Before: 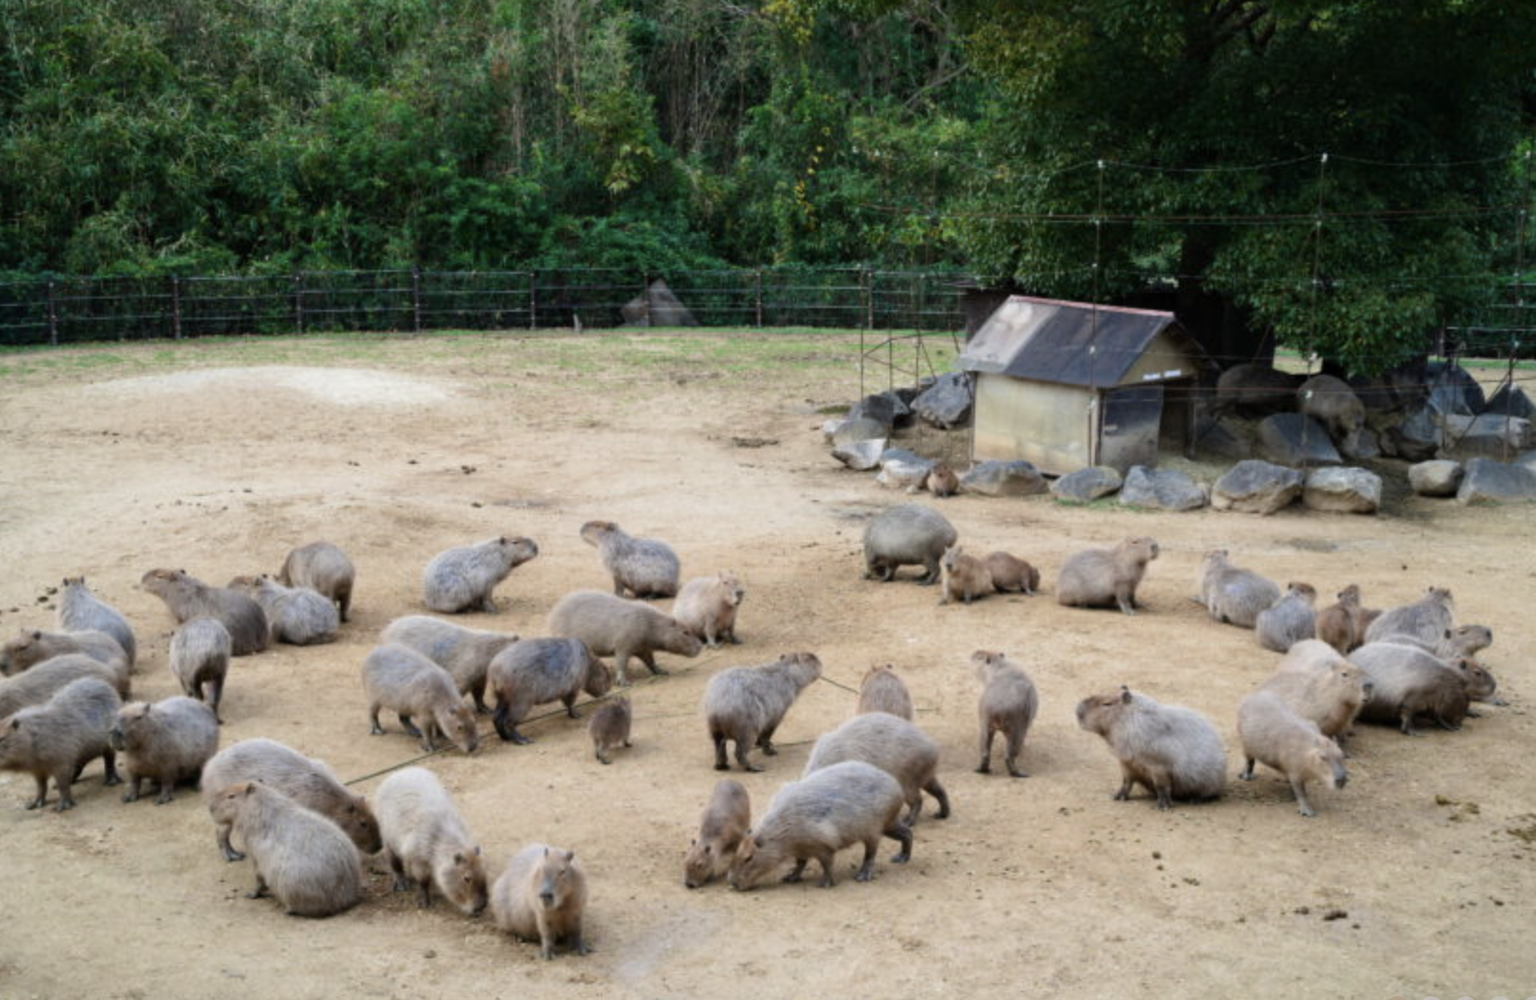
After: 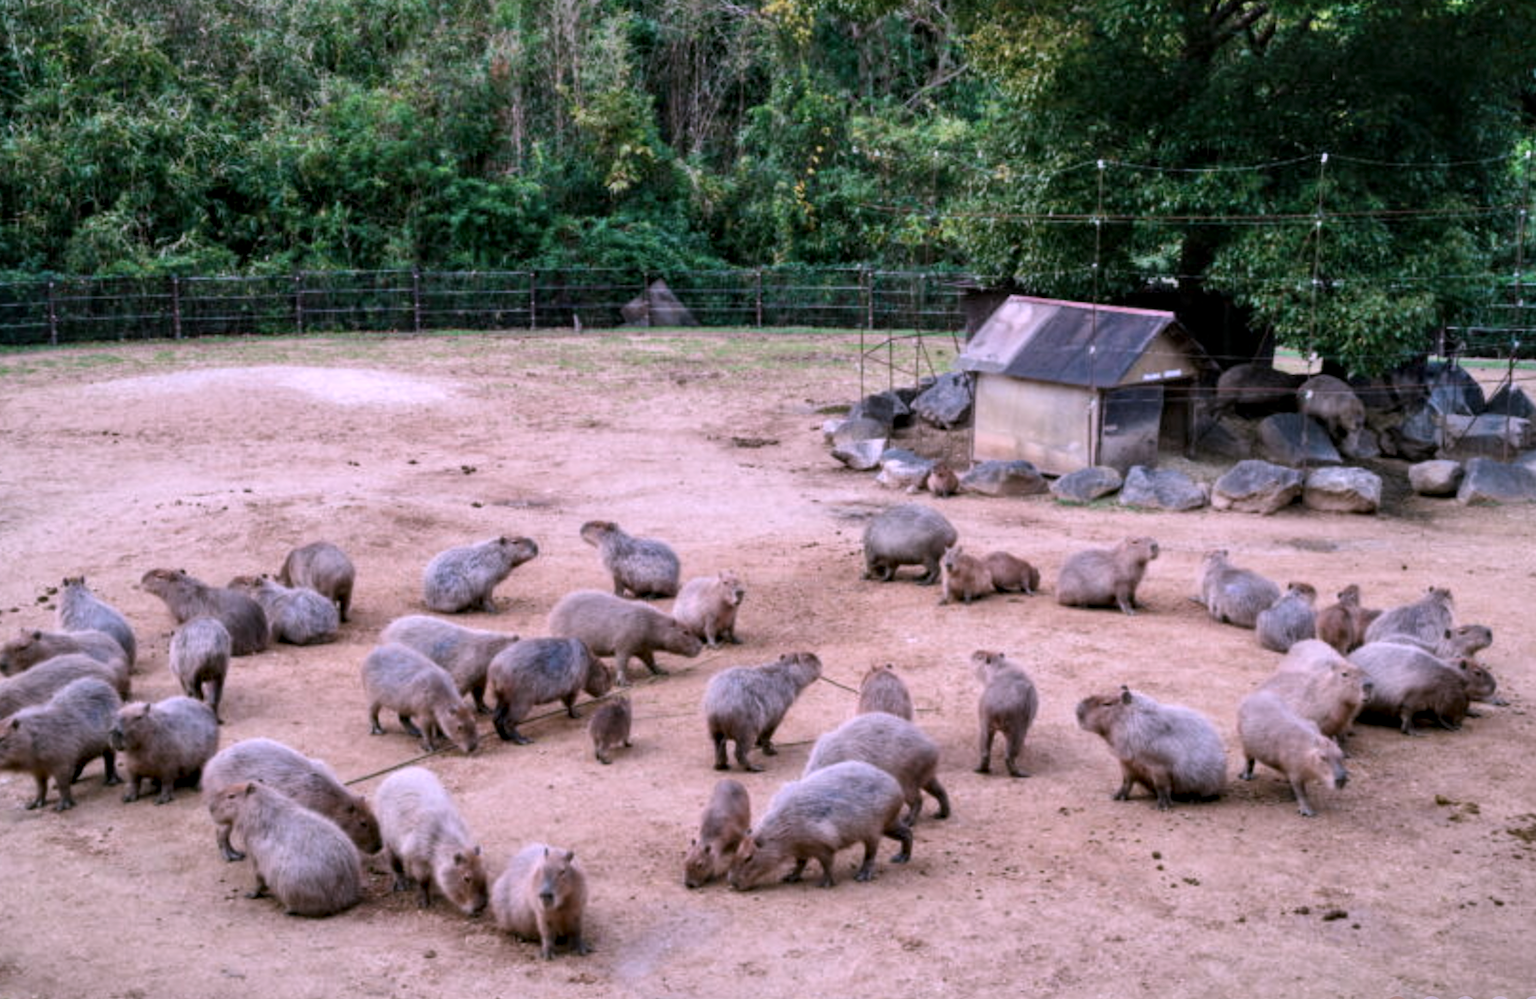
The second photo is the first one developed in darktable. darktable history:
color correction: highlights a* 15.46, highlights b* -20.56
shadows and highlights: shadows 52.42, soften with gaussian
local contrast: detail 130%
